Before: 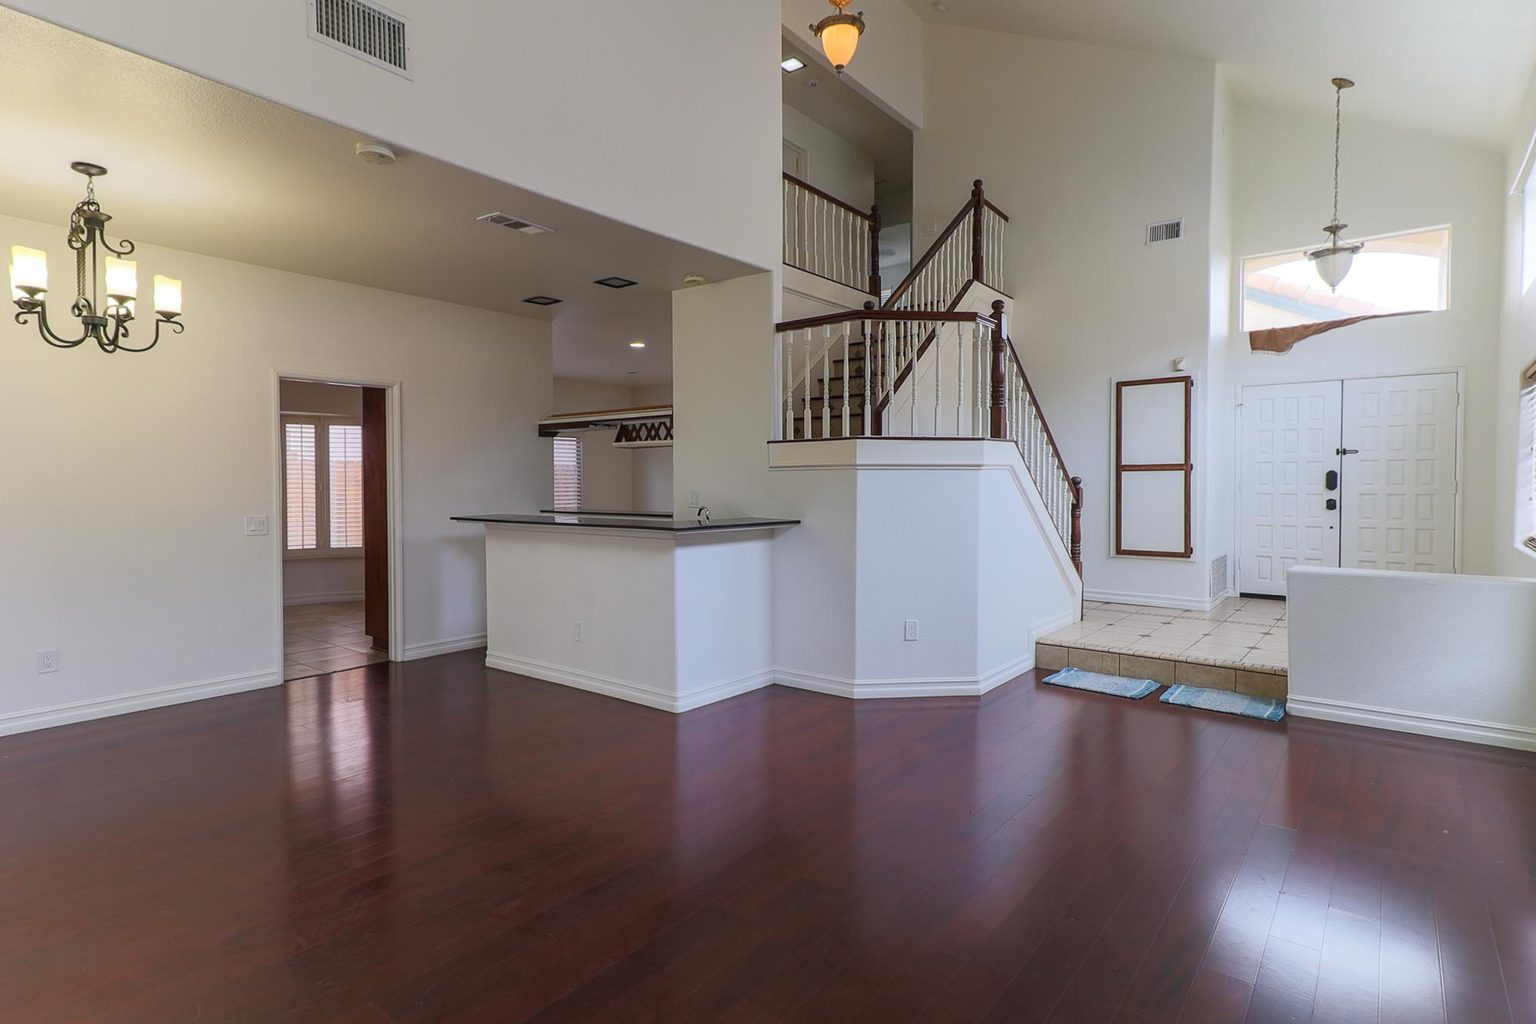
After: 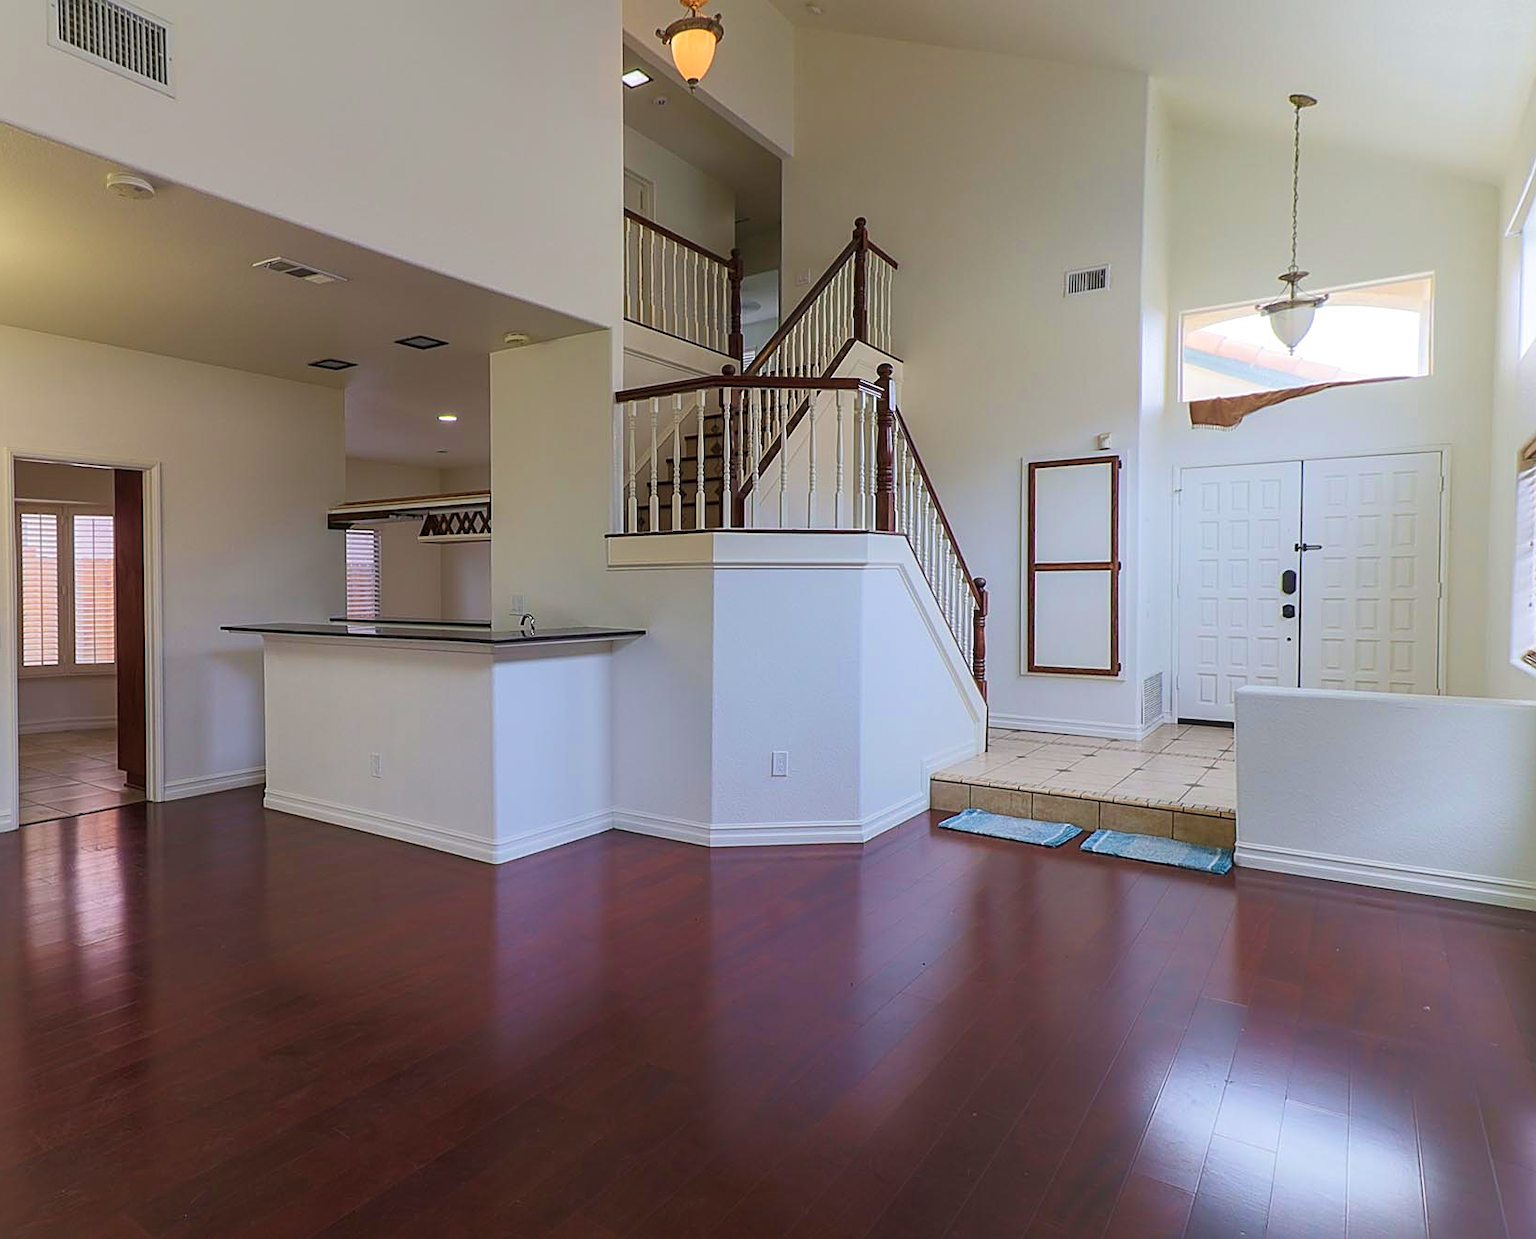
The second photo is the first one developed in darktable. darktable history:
crop: left 17.479%, bottom 0.038%
velvia: strength 45.32%
sharpen: on, module defaults
